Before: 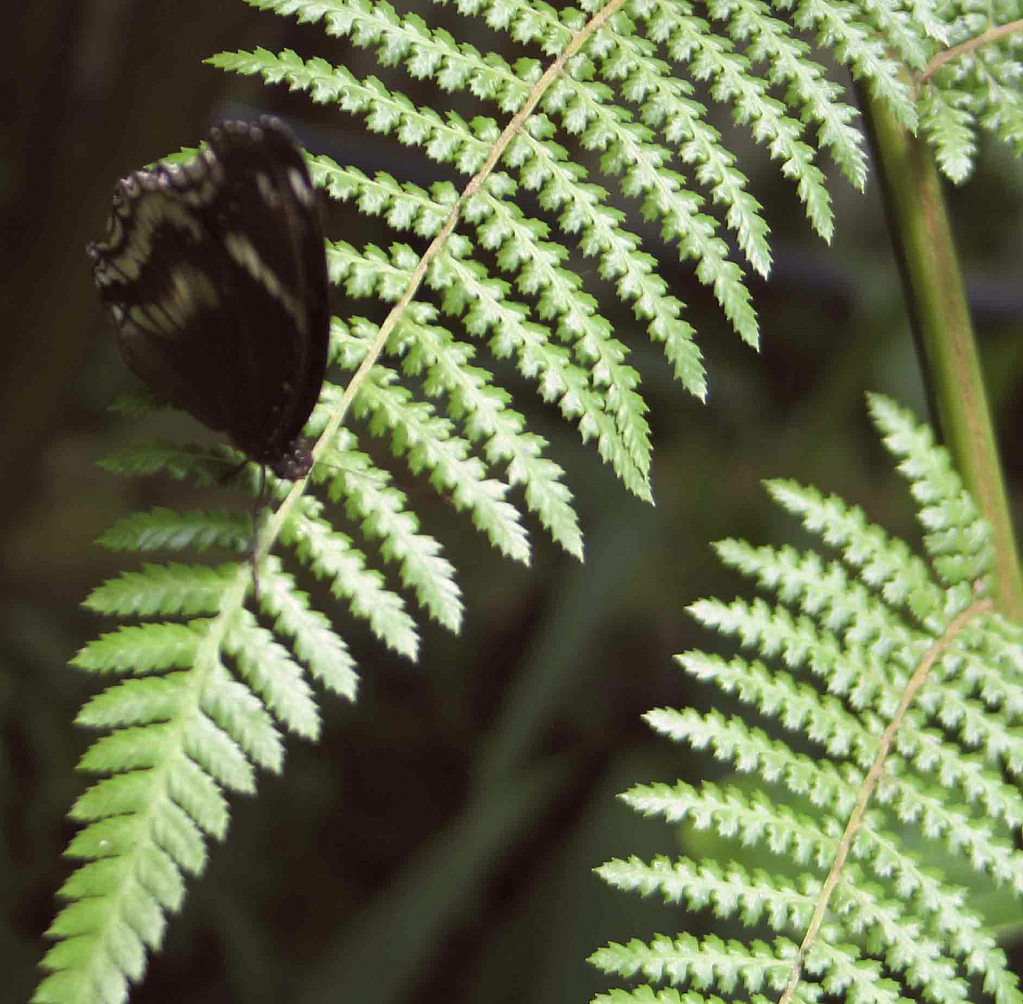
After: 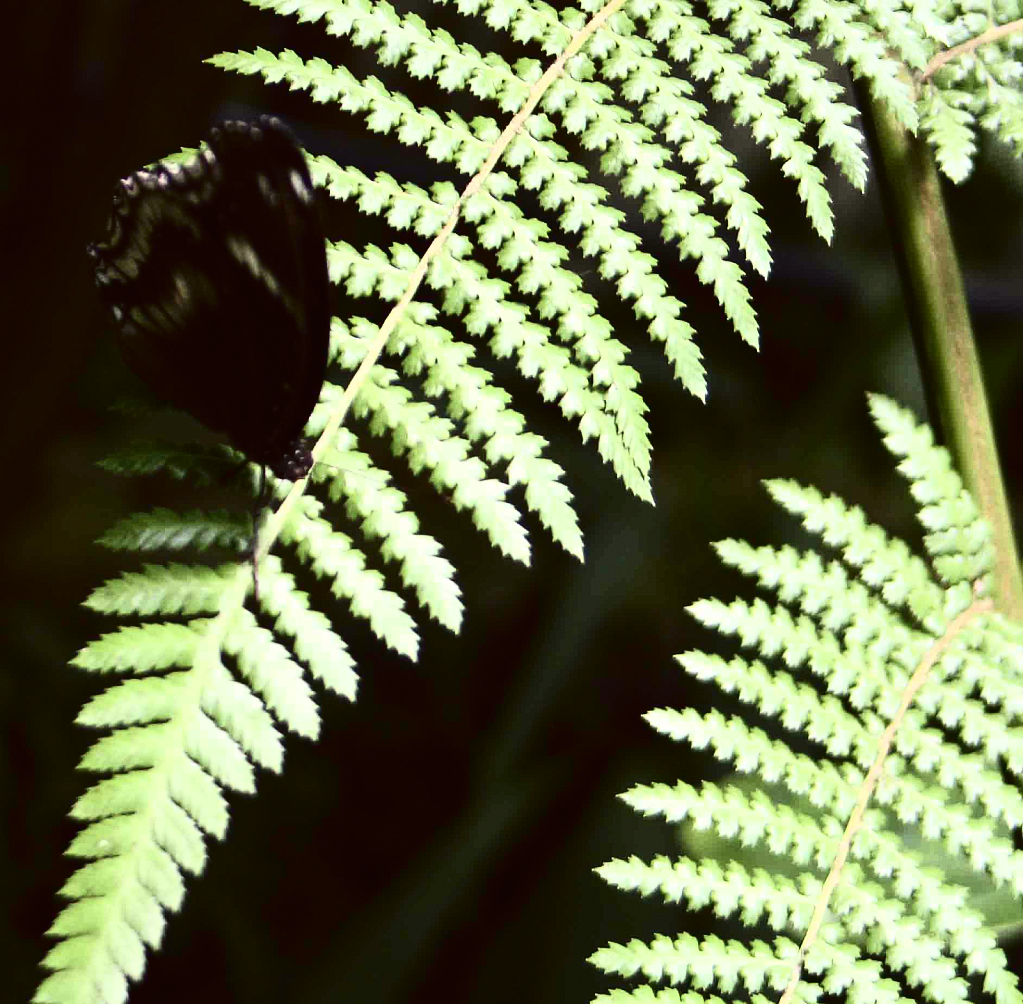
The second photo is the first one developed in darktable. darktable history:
tone curve: curves: ch0 [(0, 0) (0.003, 0.002) (0.011, 0.005) (0.025, 0.011) (0.044, 0.017) (0.069, 0.021) (0.1, 0.027) (0.136, 0.035) (0.177, 0.05) (0.224, 0.076) (0.277, 0.126) (0.335, 0.212) (0.399, 0.333) (0.468, 0.473) (0.543, 0.627) (0.623, 0.784) (0.709, 0.9) (0.801, 0.963) (0.898, 0.988) (1, 1)], color space Lab, independent channels, preserve colors none
